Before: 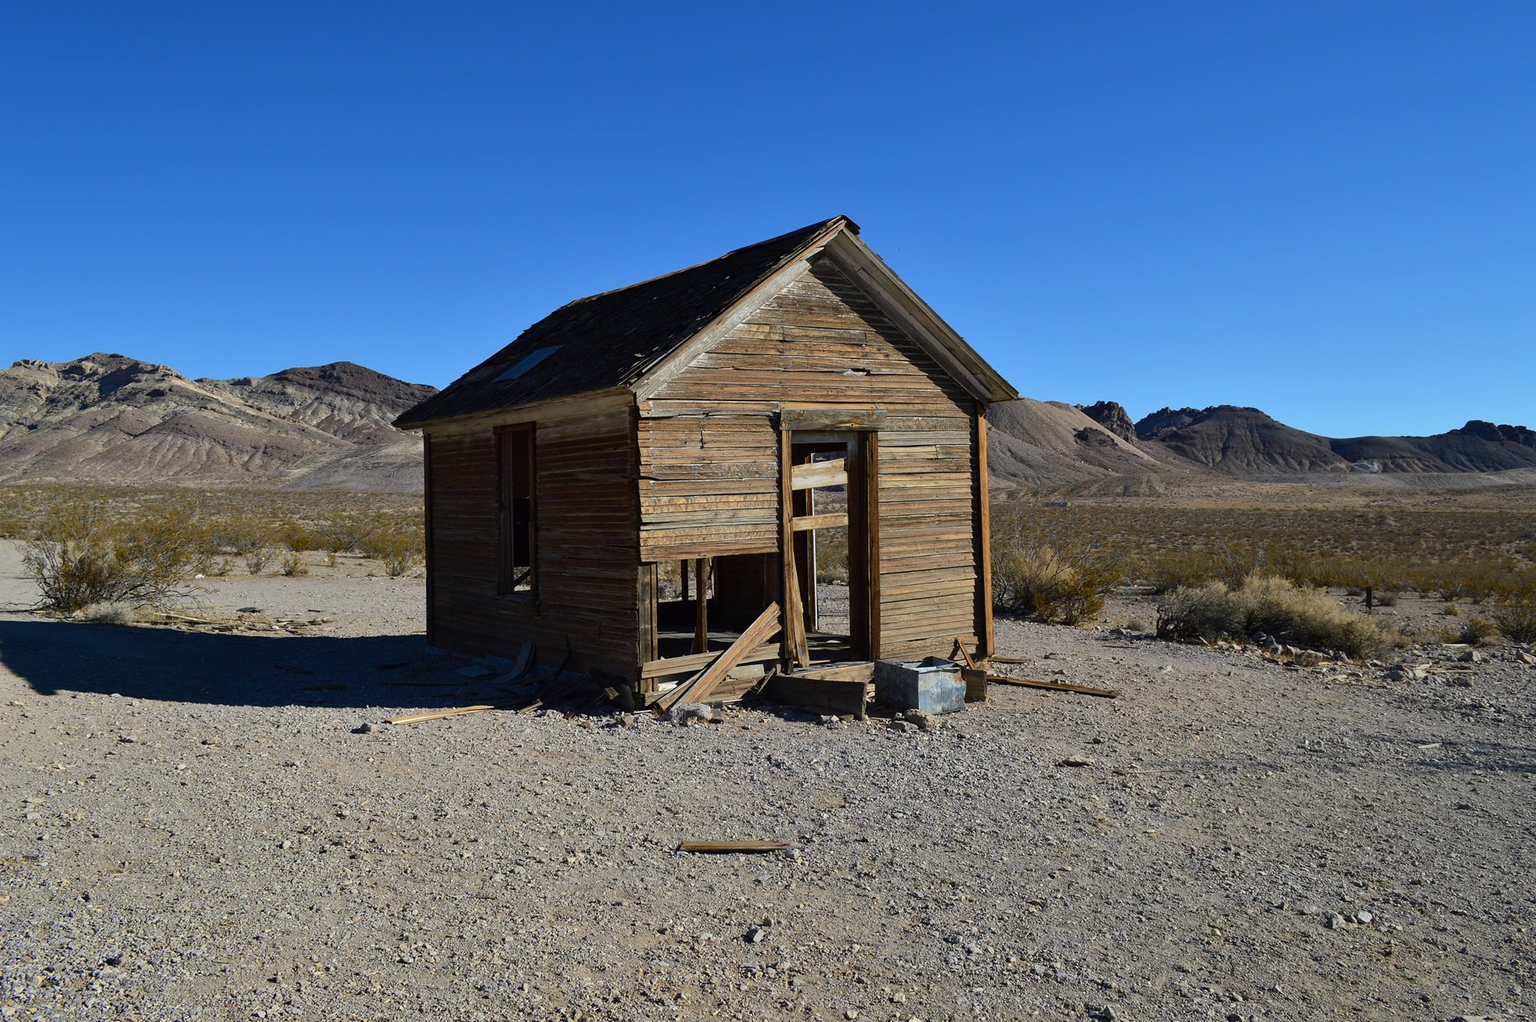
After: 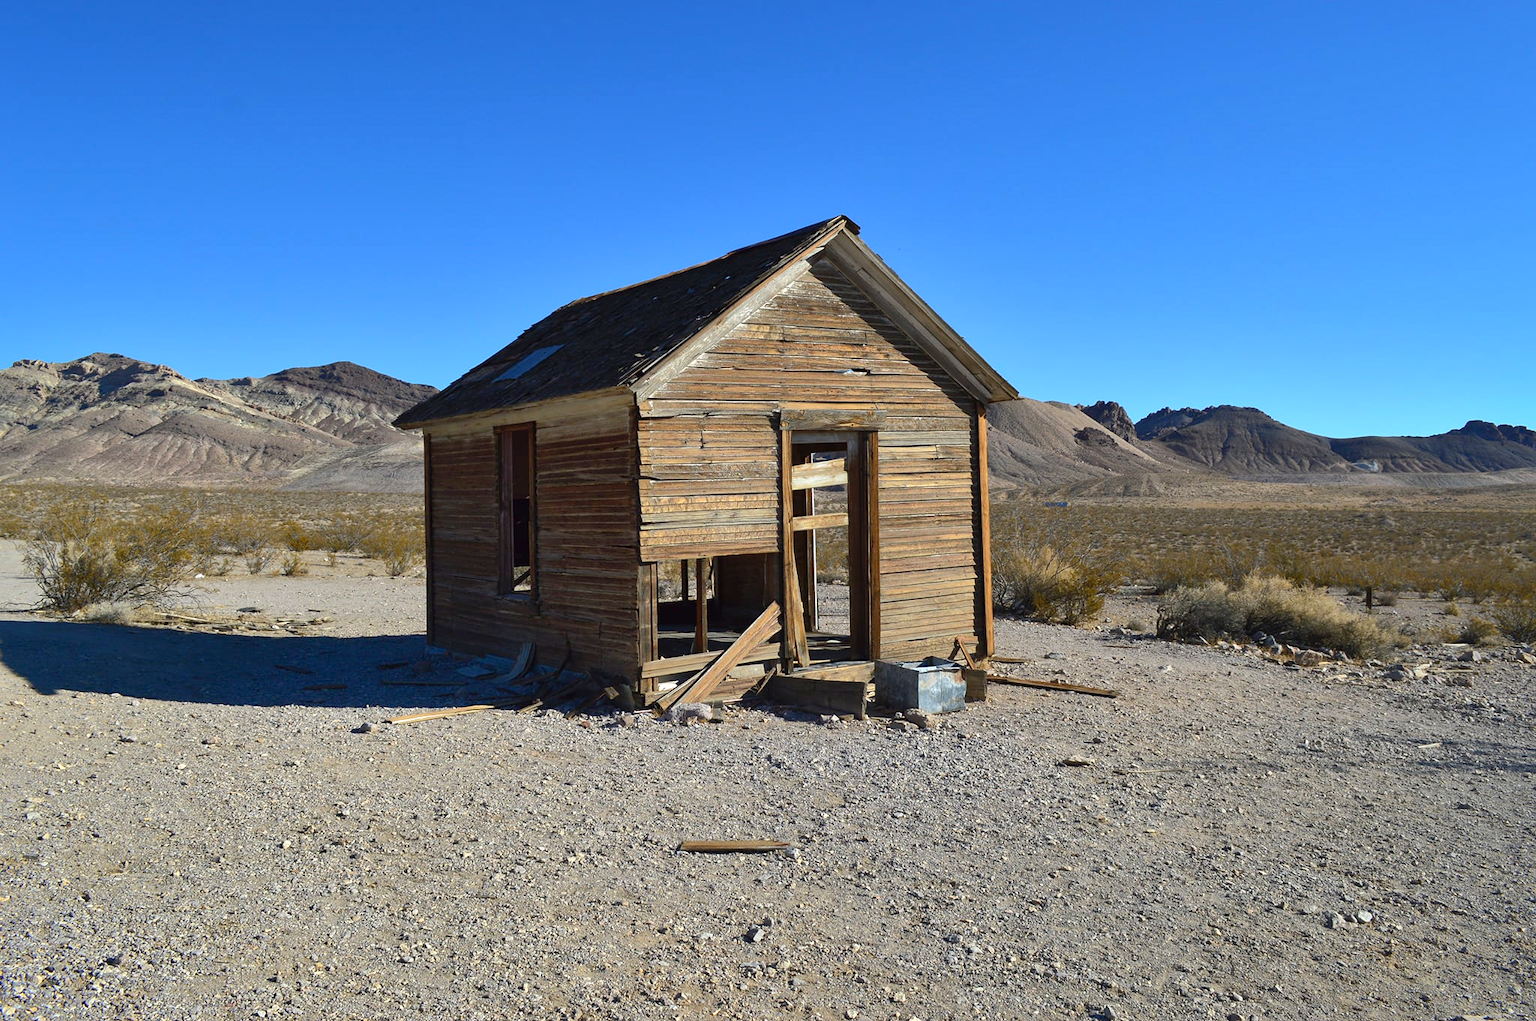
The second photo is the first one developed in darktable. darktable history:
exposure: exposure 0.6 EV, compensate highlight preservation false
shadows and highlights: on, module defaults
